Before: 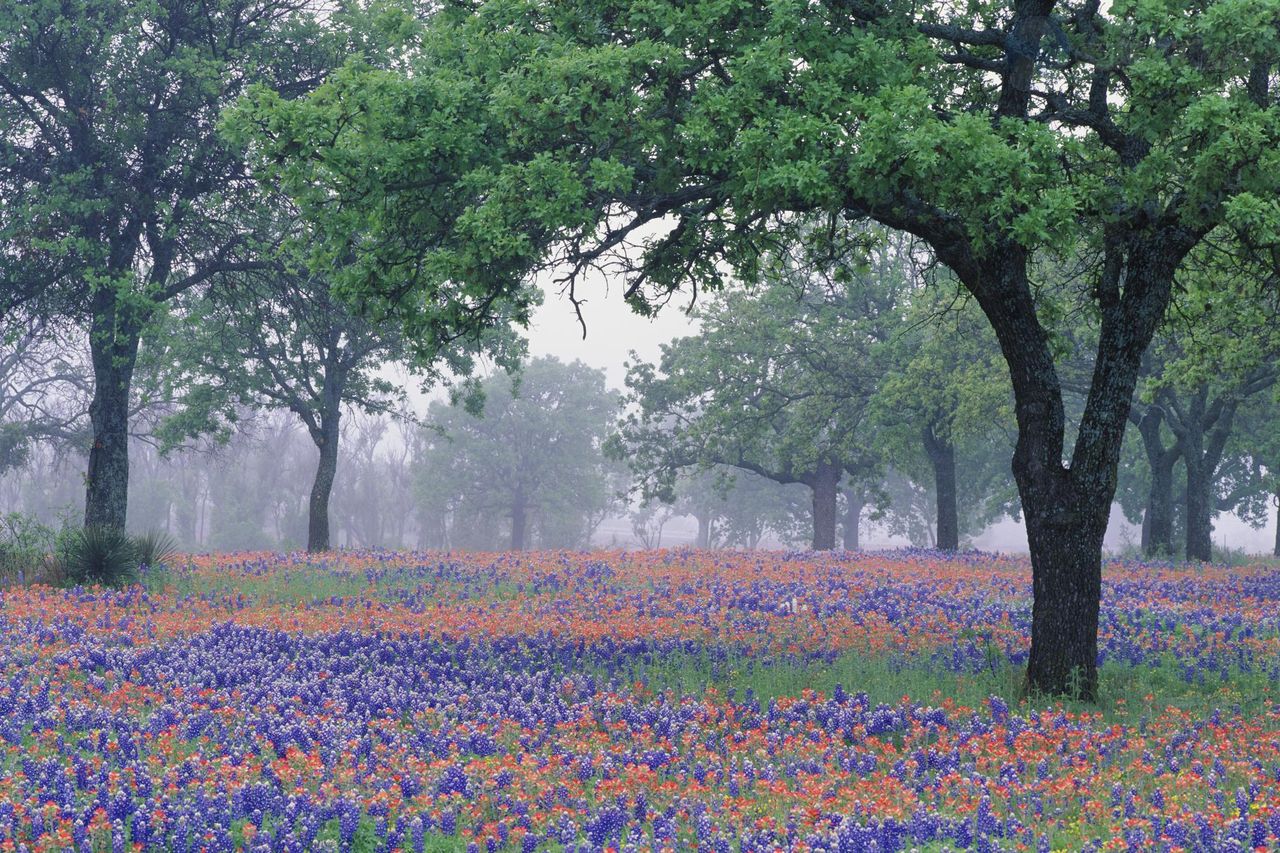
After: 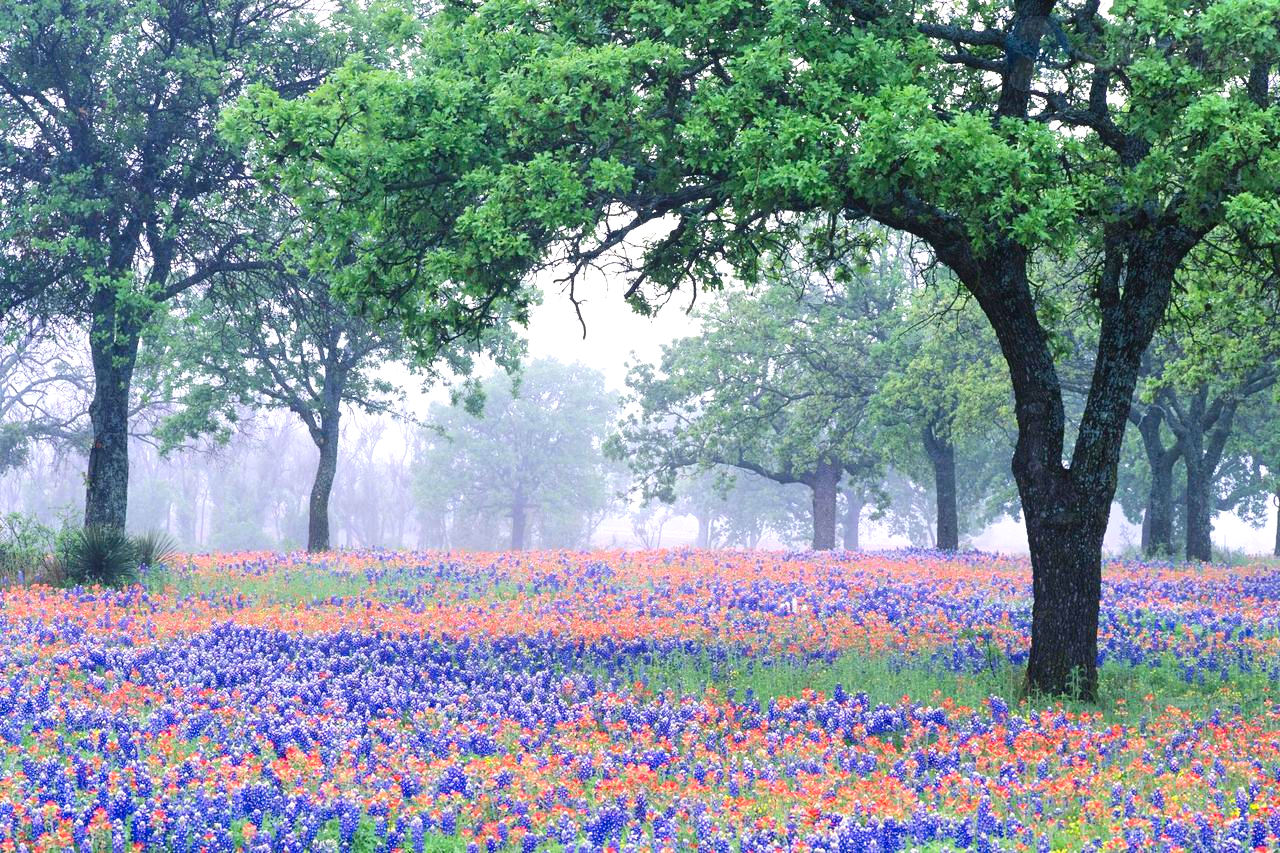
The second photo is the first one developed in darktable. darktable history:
contrast brightness saturation: contrast 0.18, saturation 0.3
exposure: exposure 0.766 EV, compensate highlight preservation false
